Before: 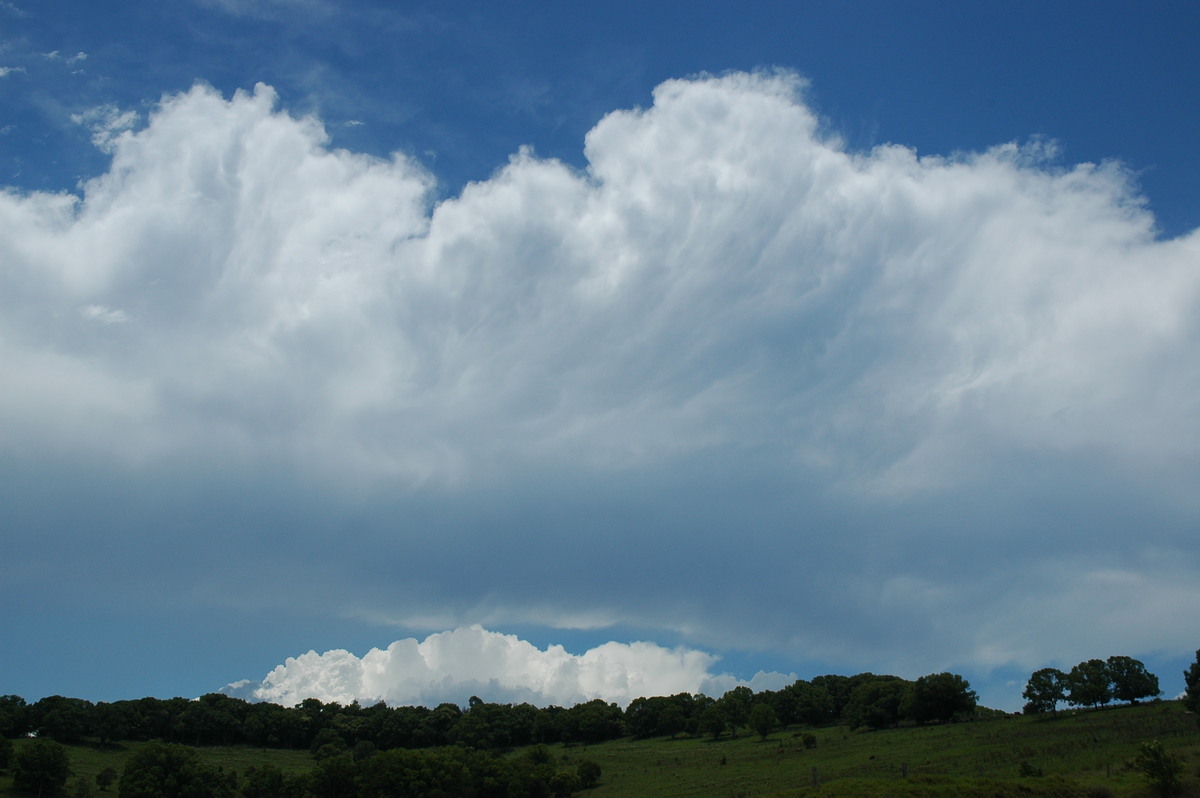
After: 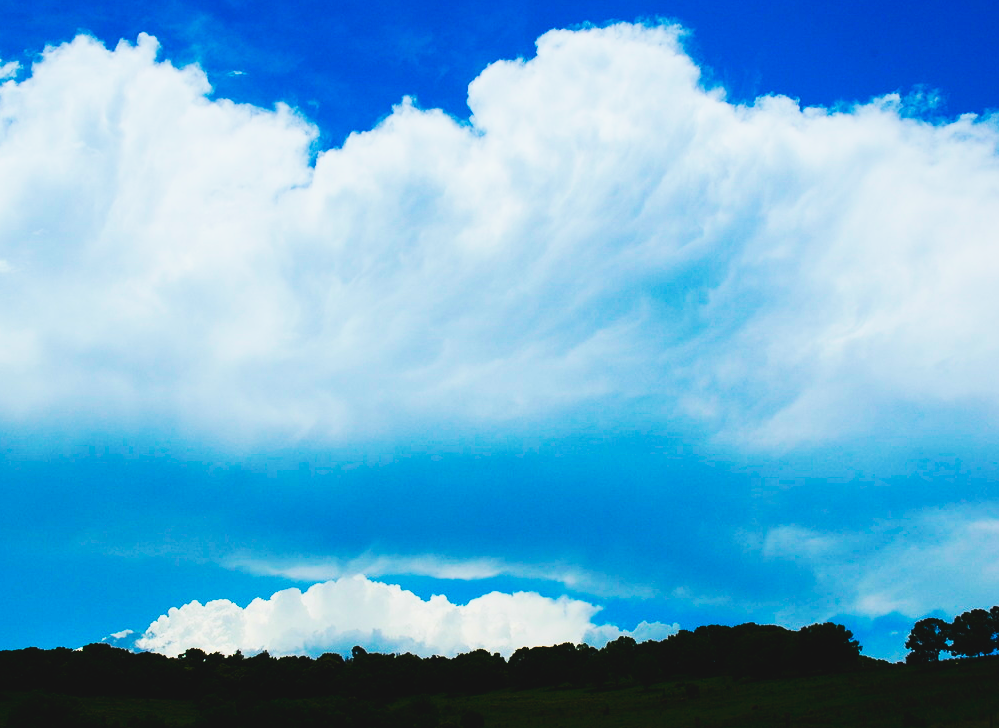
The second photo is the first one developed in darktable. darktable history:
tone curve: curves: ch0 [(0, 0.058) (0.198, 0.188) (0.512, 0.582) (0.625, 0.754) (0.81, 0.934) (1, 1)], preserve colors none
contrast brightness saturation: contrast 0.258, brightness 0.016, saturation 0.857
crop: left 9.765%, top 6.347%, right 6.952%, bottom 2.422%
filmic rgb: black relative exposure -7.46 EV, white relative exposure 4.84 EV, hardness 3.4, color science v6 (2022)
